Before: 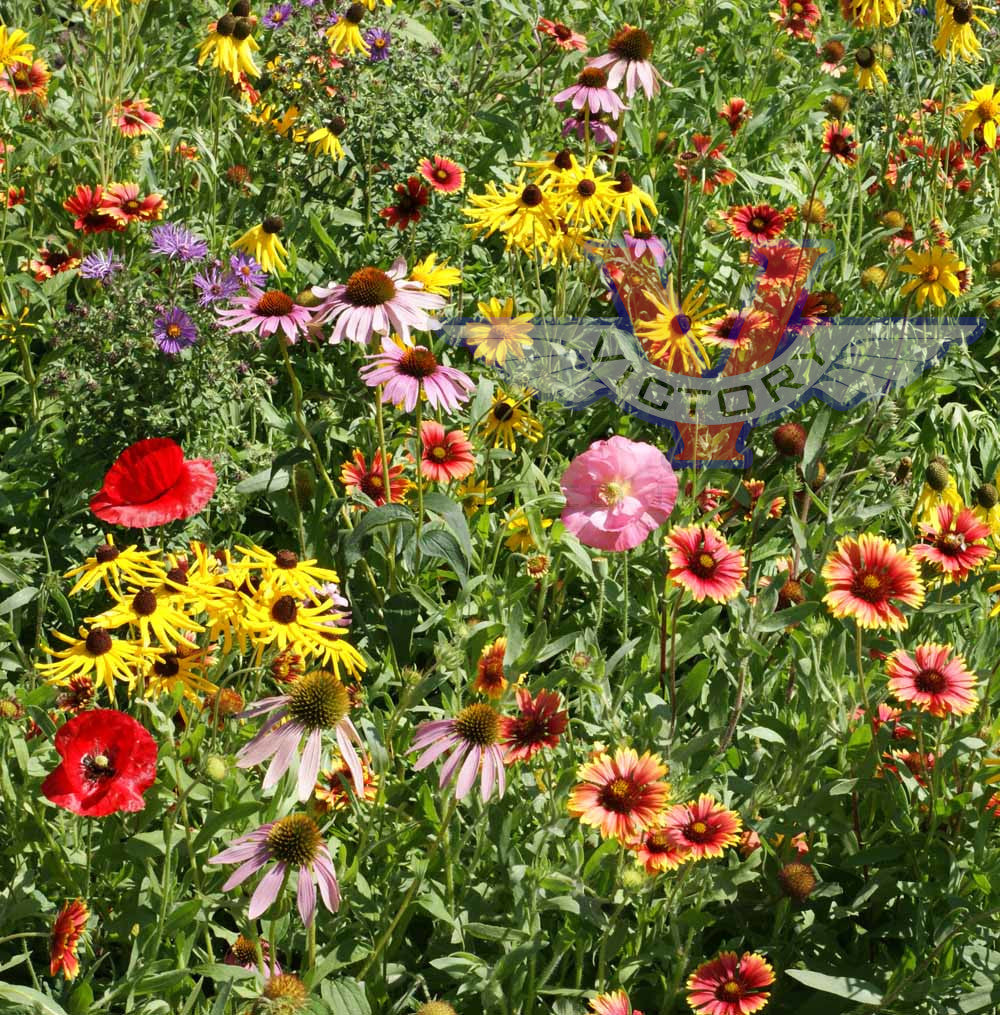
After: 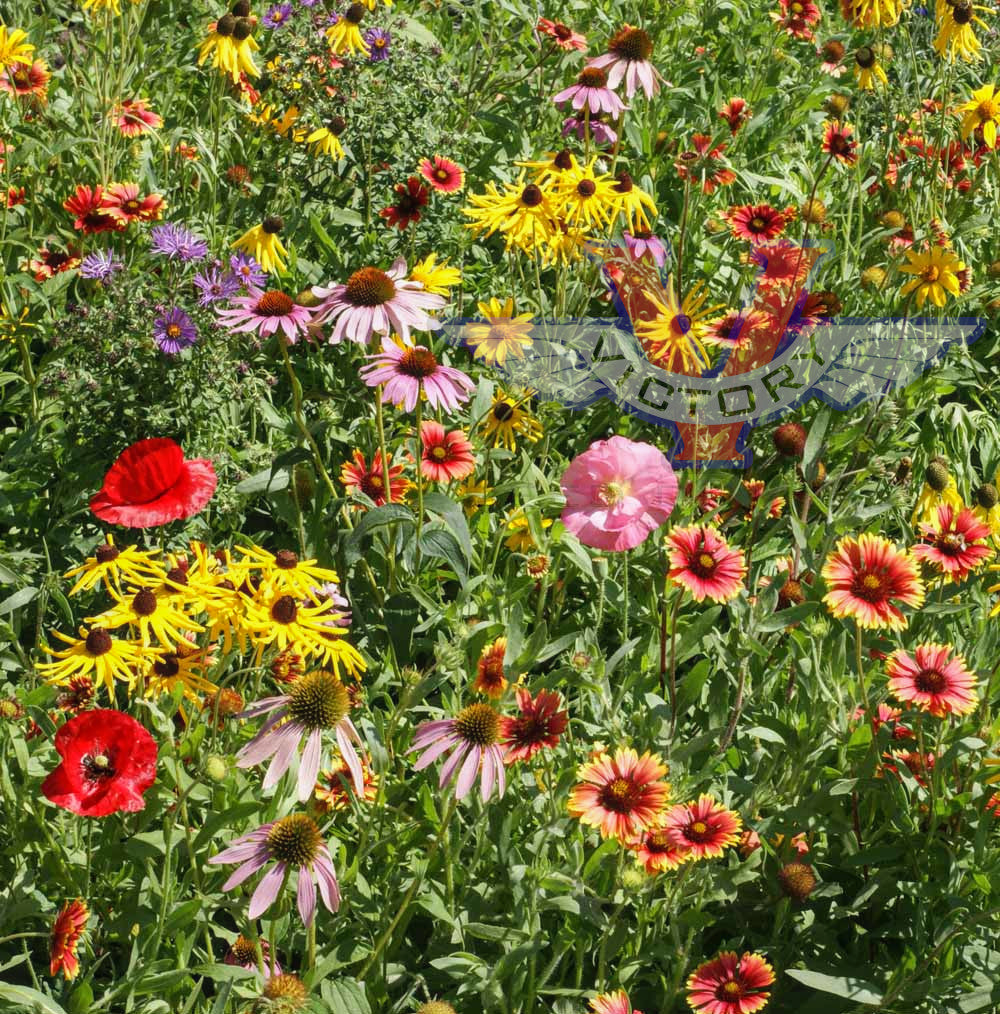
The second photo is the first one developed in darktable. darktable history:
crop: bottom 0.075%
base curve: curves: ch0 [(0, 0) (0.297, 0.298) (1, 1)], preserve colors none
local contrast: detail 109%
